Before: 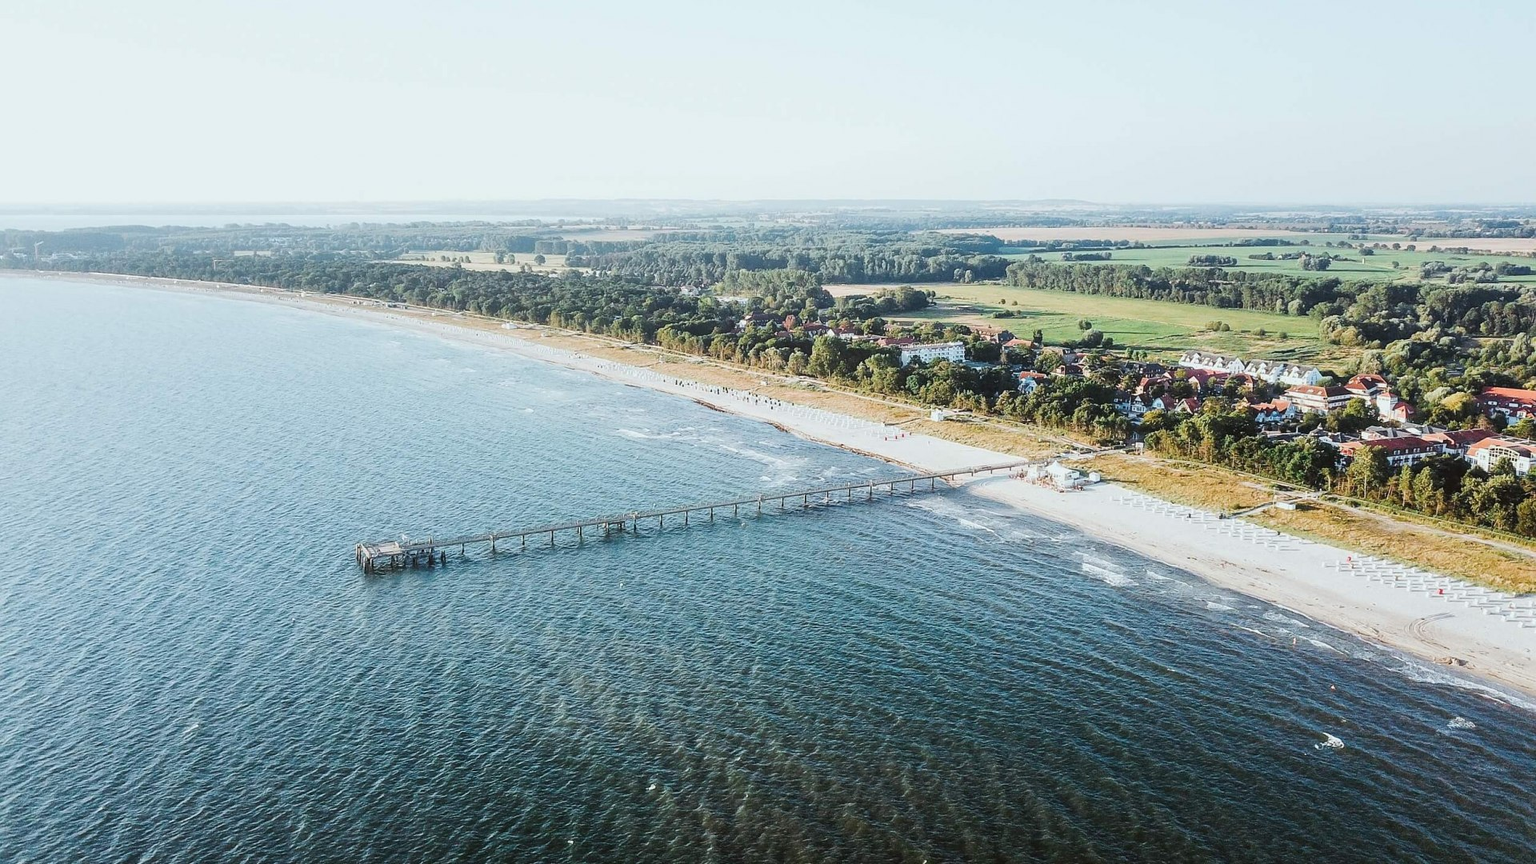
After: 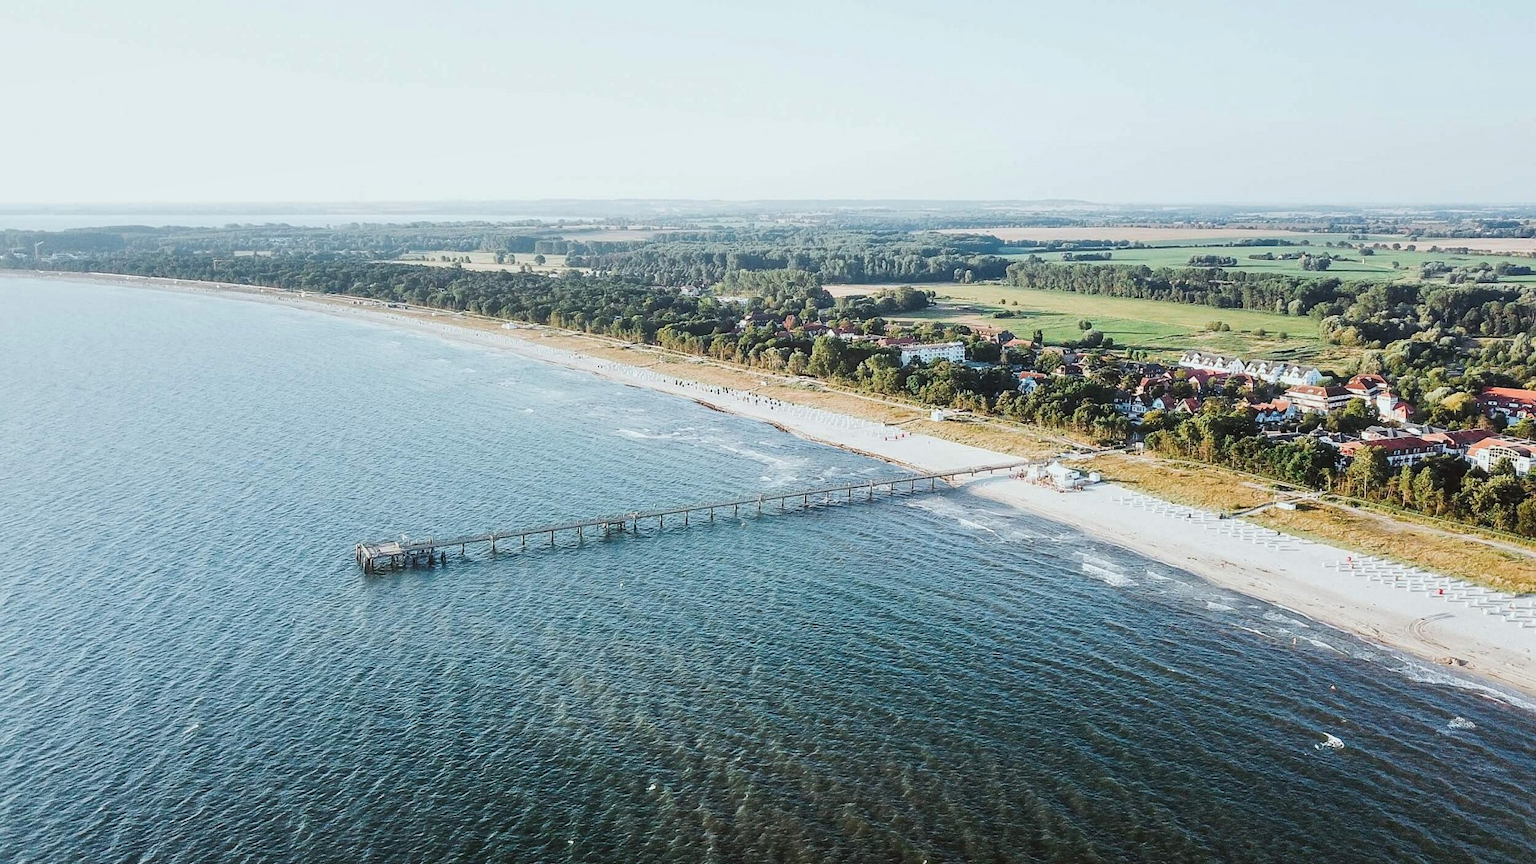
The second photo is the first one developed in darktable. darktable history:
shadows and highlights: radius 125.43, shadows 30.43, highlights -31, highlights color adjustment 89.2%, low approximation 0.01, soften with gaussian
